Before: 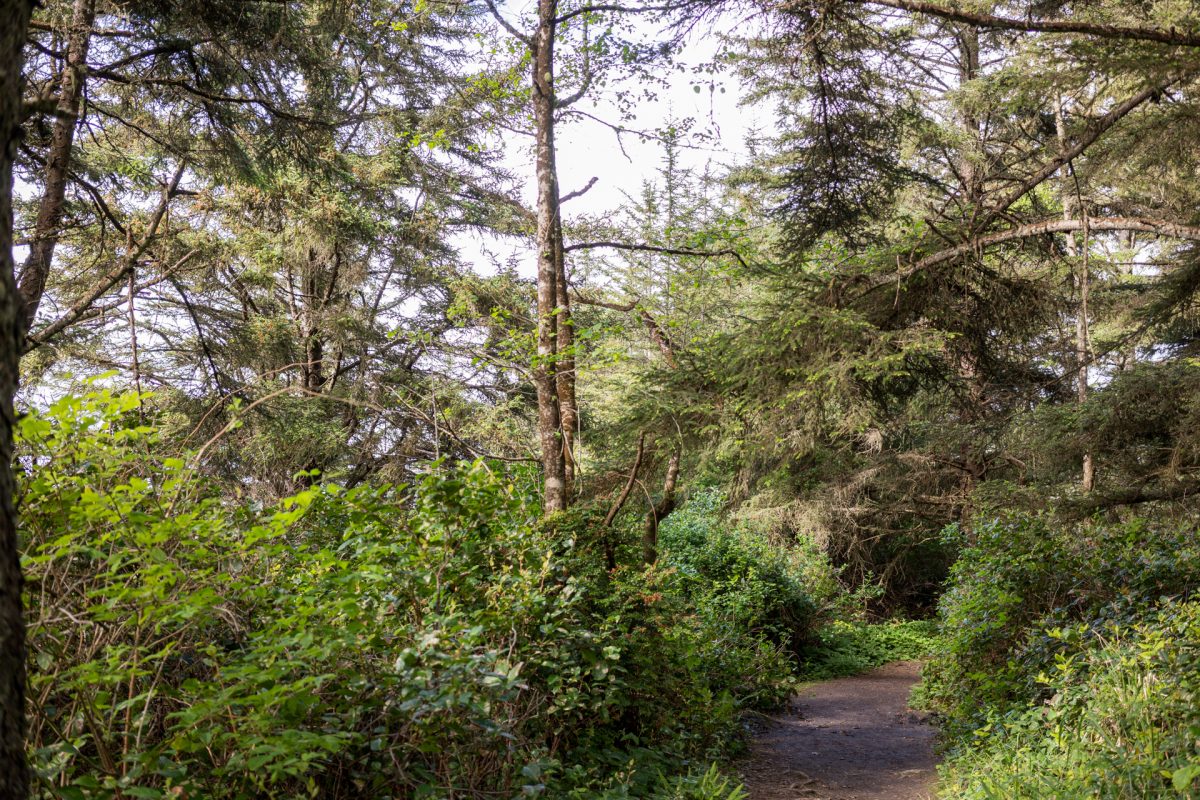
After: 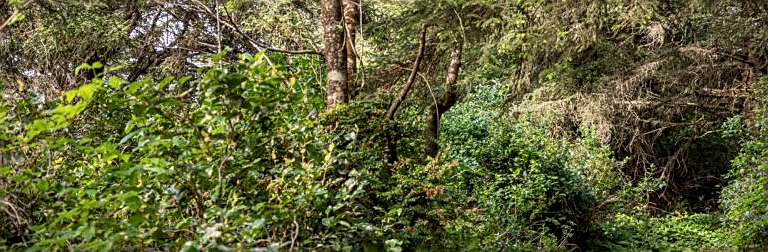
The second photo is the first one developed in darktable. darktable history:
local contrast: detail 130%
crop: left 18.222%, top 50.903%, right 17.251%, bottom 16.908%
sharpen: on, module defaults
